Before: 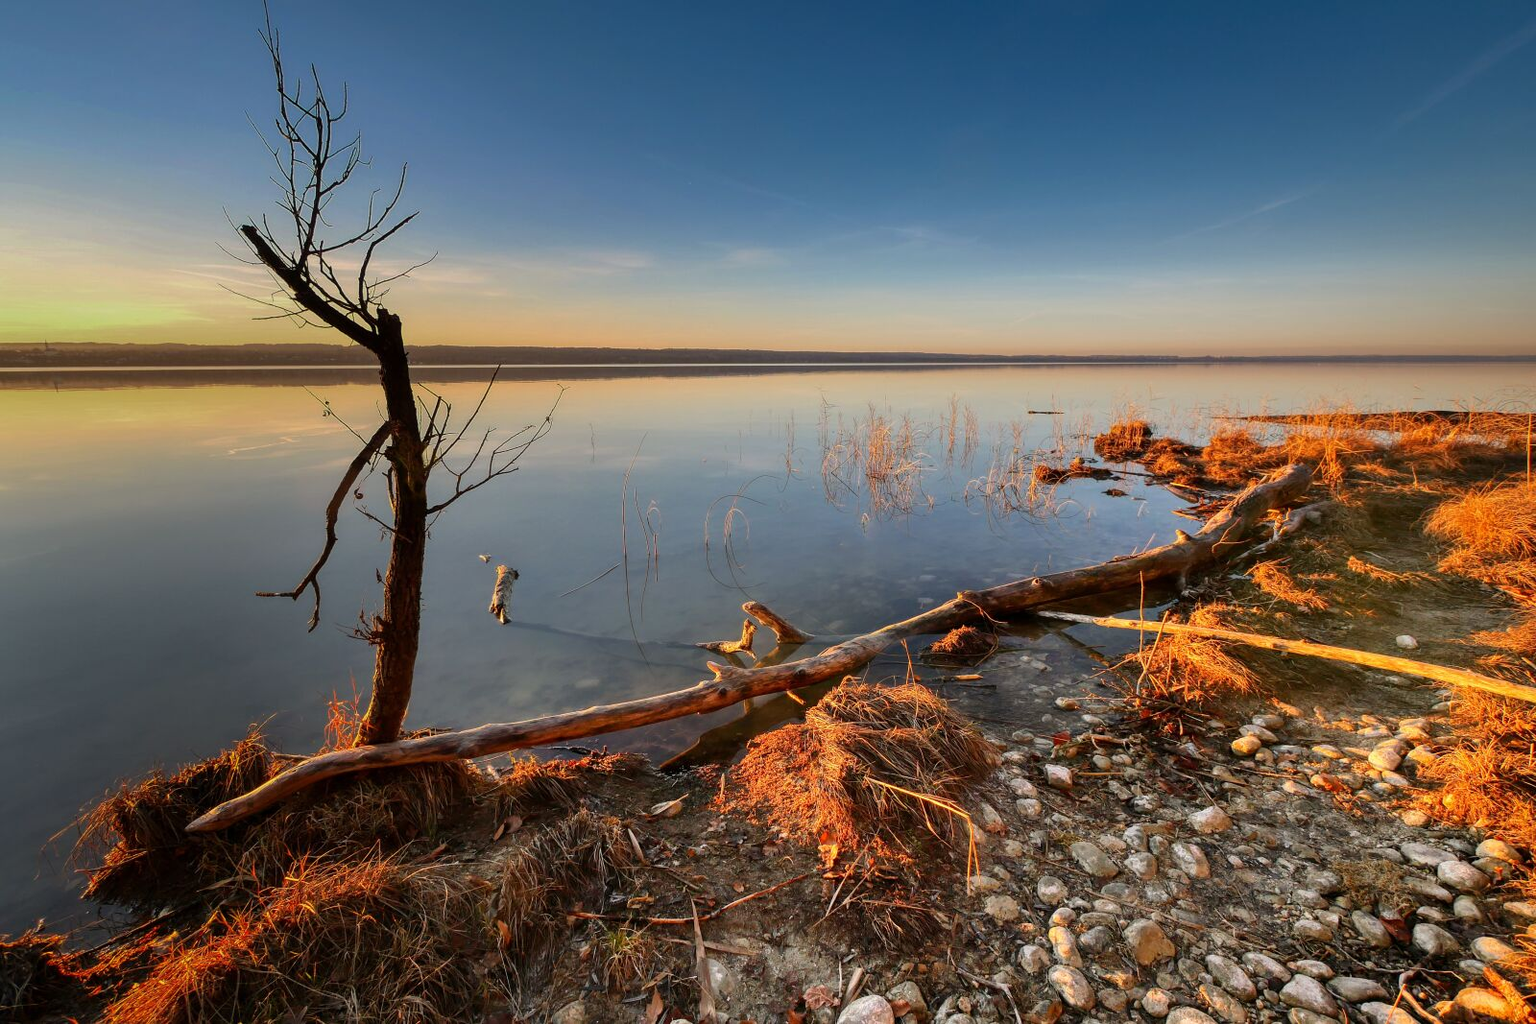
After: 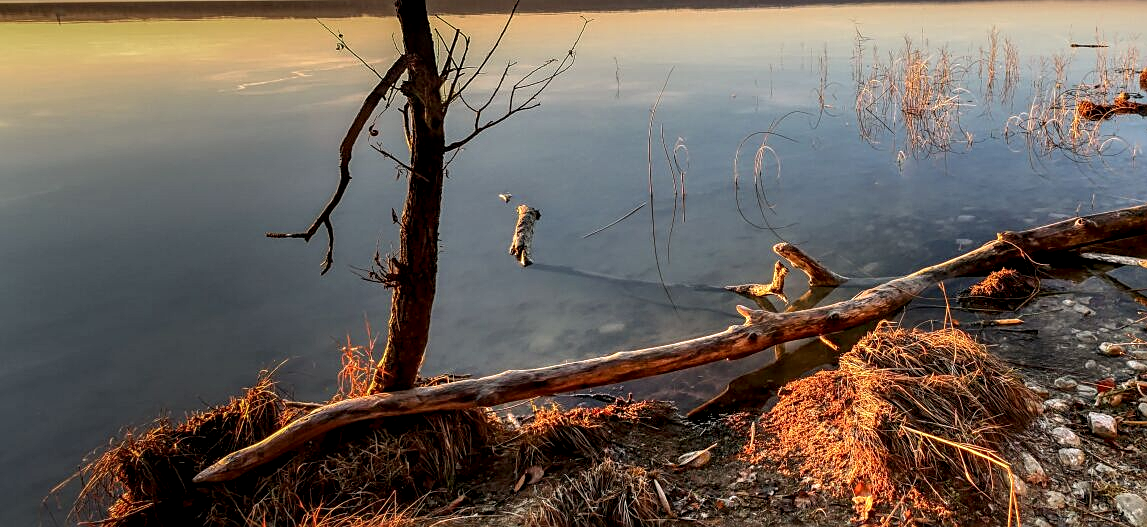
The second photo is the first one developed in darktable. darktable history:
crop: top 36.043%, right 28.311%, bottom 14.486%
sharpen: on, module defaults
local contrast: detail 150%
